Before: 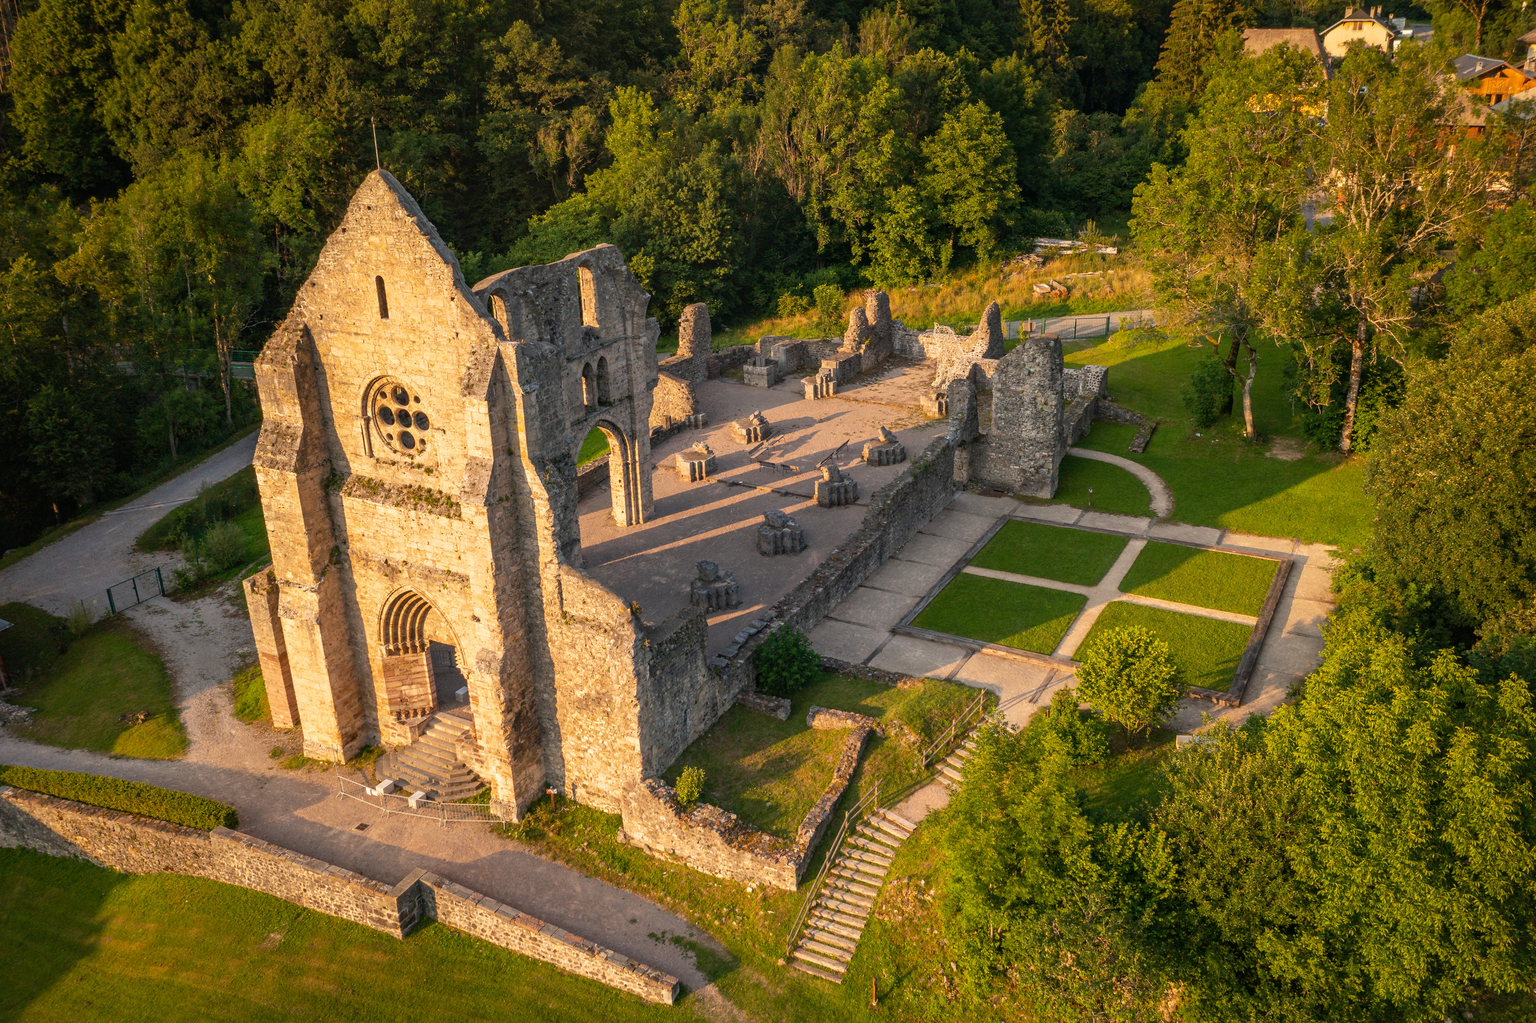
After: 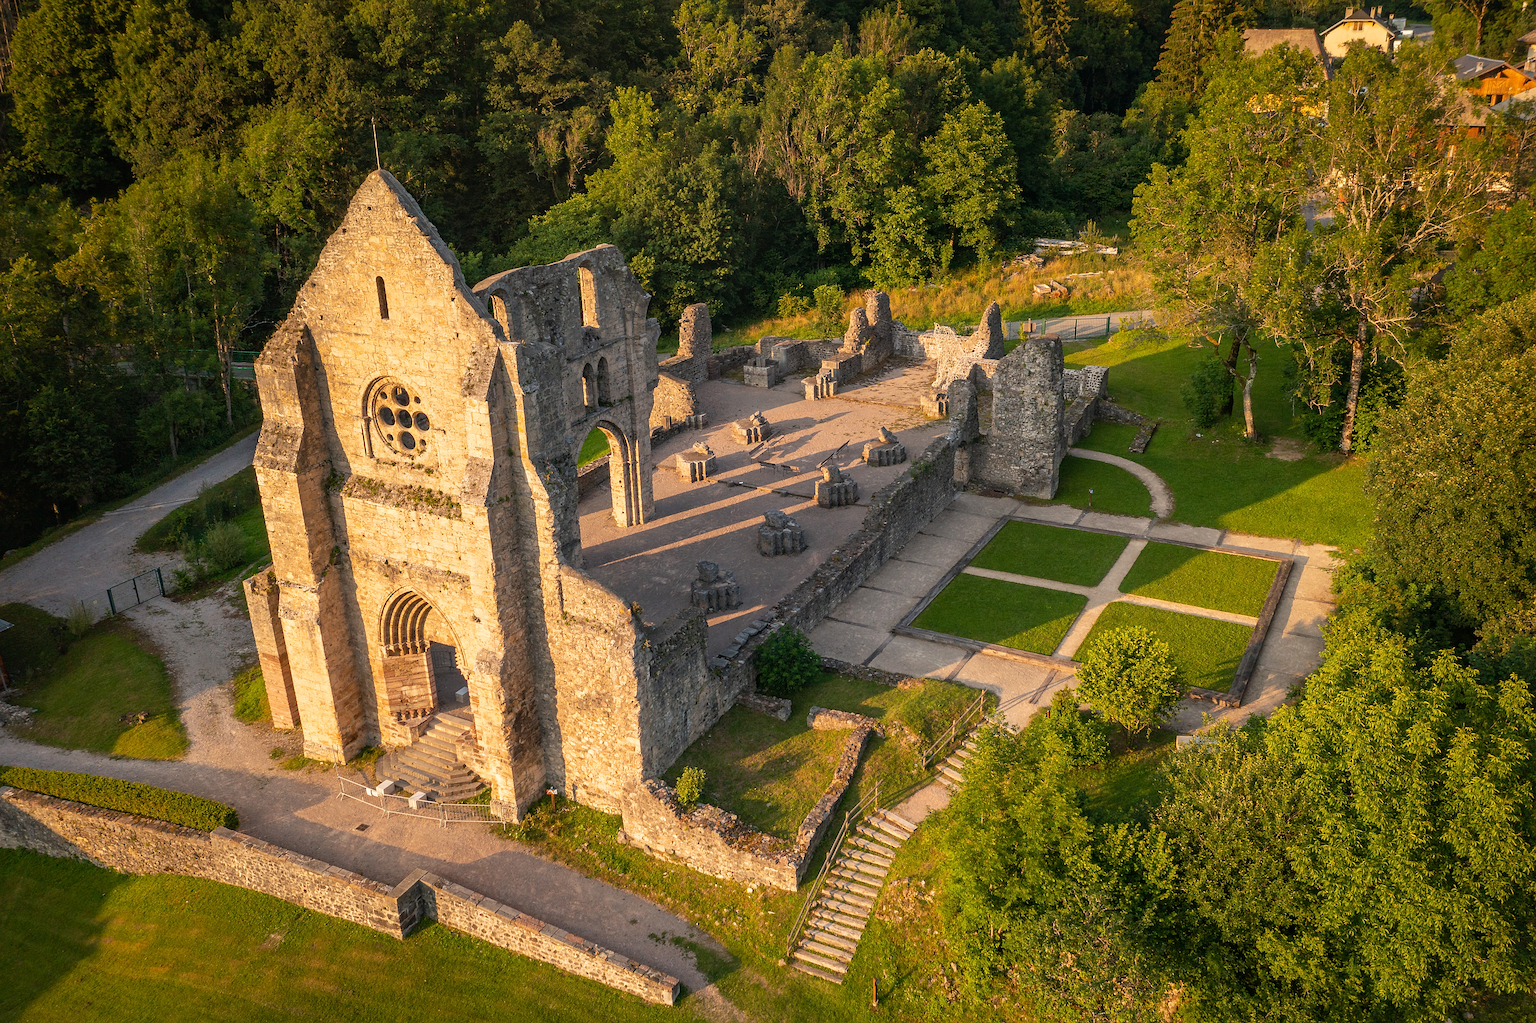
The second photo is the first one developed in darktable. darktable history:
bloom: size 13.65%, threshold 98.39%, strength 4.82%
sharpen: on, module defaults
